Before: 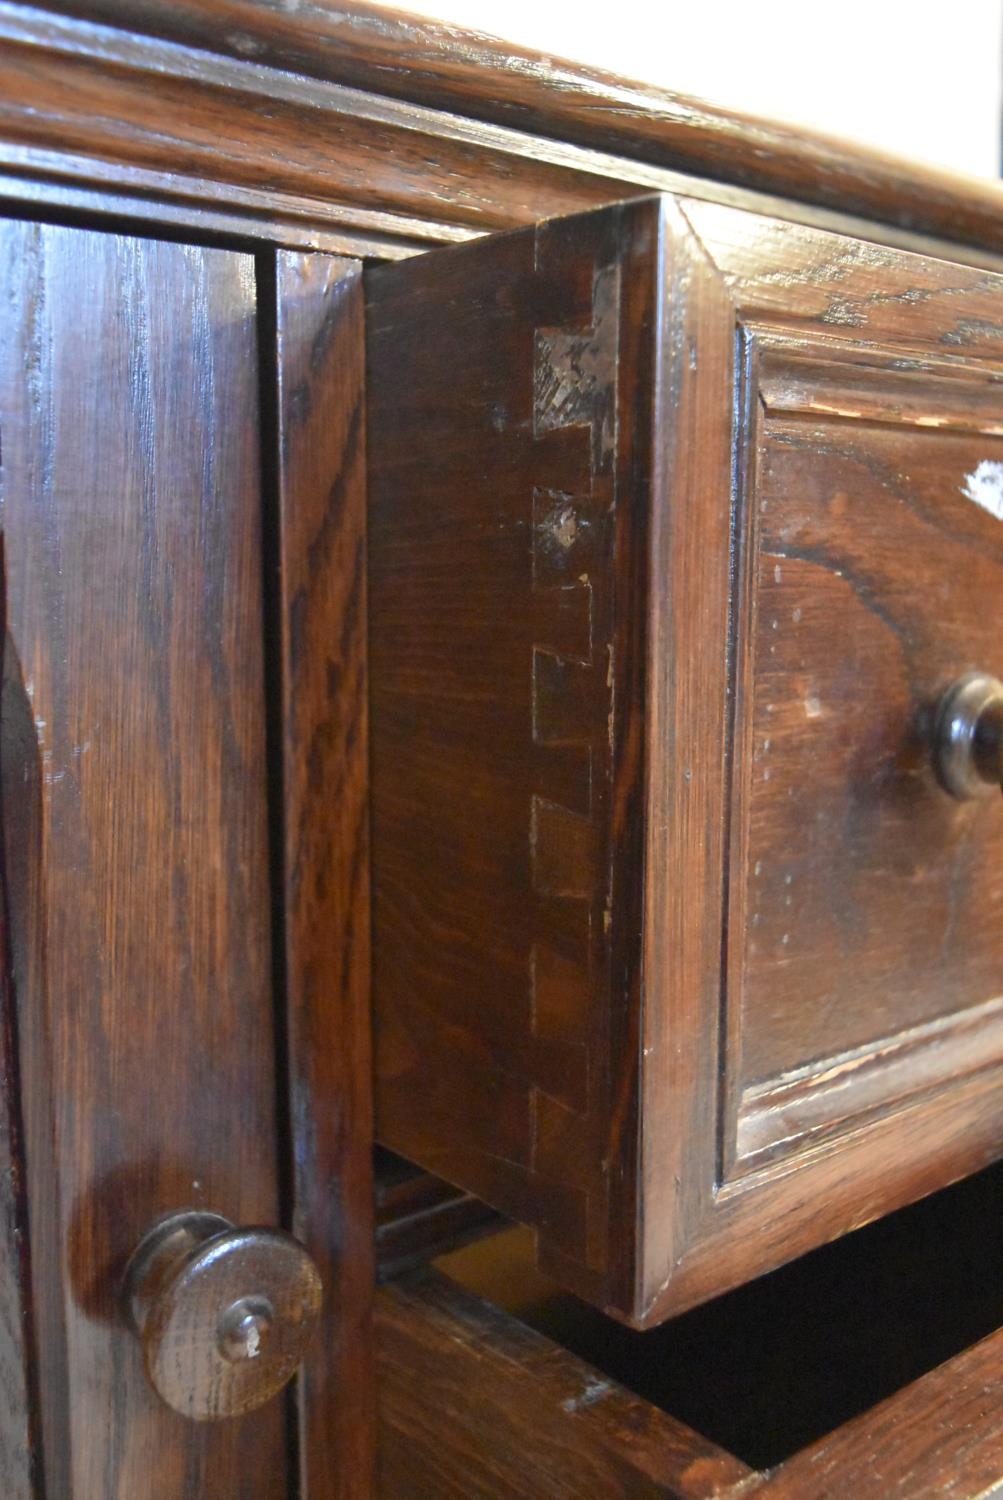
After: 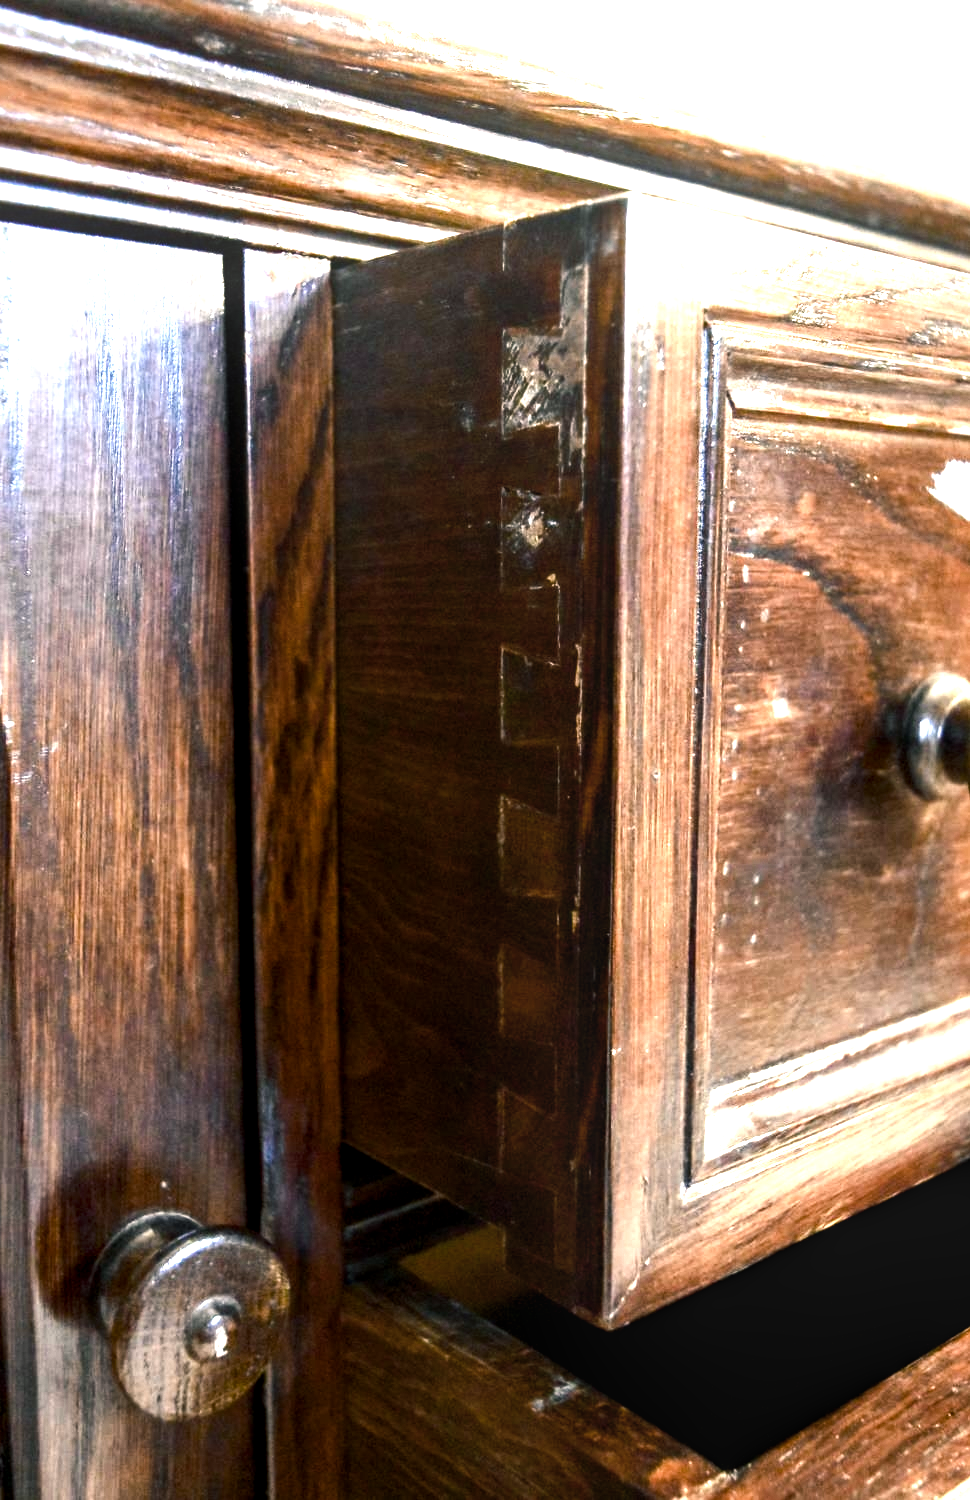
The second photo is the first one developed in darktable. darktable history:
tone equalizer: -8 EV -1.08 EV, -7 EV -1.01 EV, -6 EV -0.867 EV, -5 EV -0.578 EV, -3 EV 0.578 EV, -2 EV 0.867 EV, -1 EV 1.01 EV, +0 EV 1.08 EV, edges refinement/feathering 500, mask exposure compensation -1.57 EV, preserve details no
exposure: exposure 0.2 EV, compensate highlight preservation false
color balance rgb: shadows lift › chroma 2.79%, shadows lift › hue 190.66°, power › hue 171.85°, highlights gain › chroma 2.16%, highlights gain › hue 75.26°, global offset › luminance -0.51%, perceptual saturation grading › highlights -33.8%, perceptual saturation grading › mid-tones 14.98%, perceptual saturation grading › shadows 48.43%, perceptual brilliance grading › highlights 15.68%, perceptual brilliance grading › mid-tones 6.62%, perceptual brilliance grading › shadows -14.98%, global vibrance 11.32%, contrast 5.05%
crop and rotate: left 3.238%
local contrast: on, module defaults
